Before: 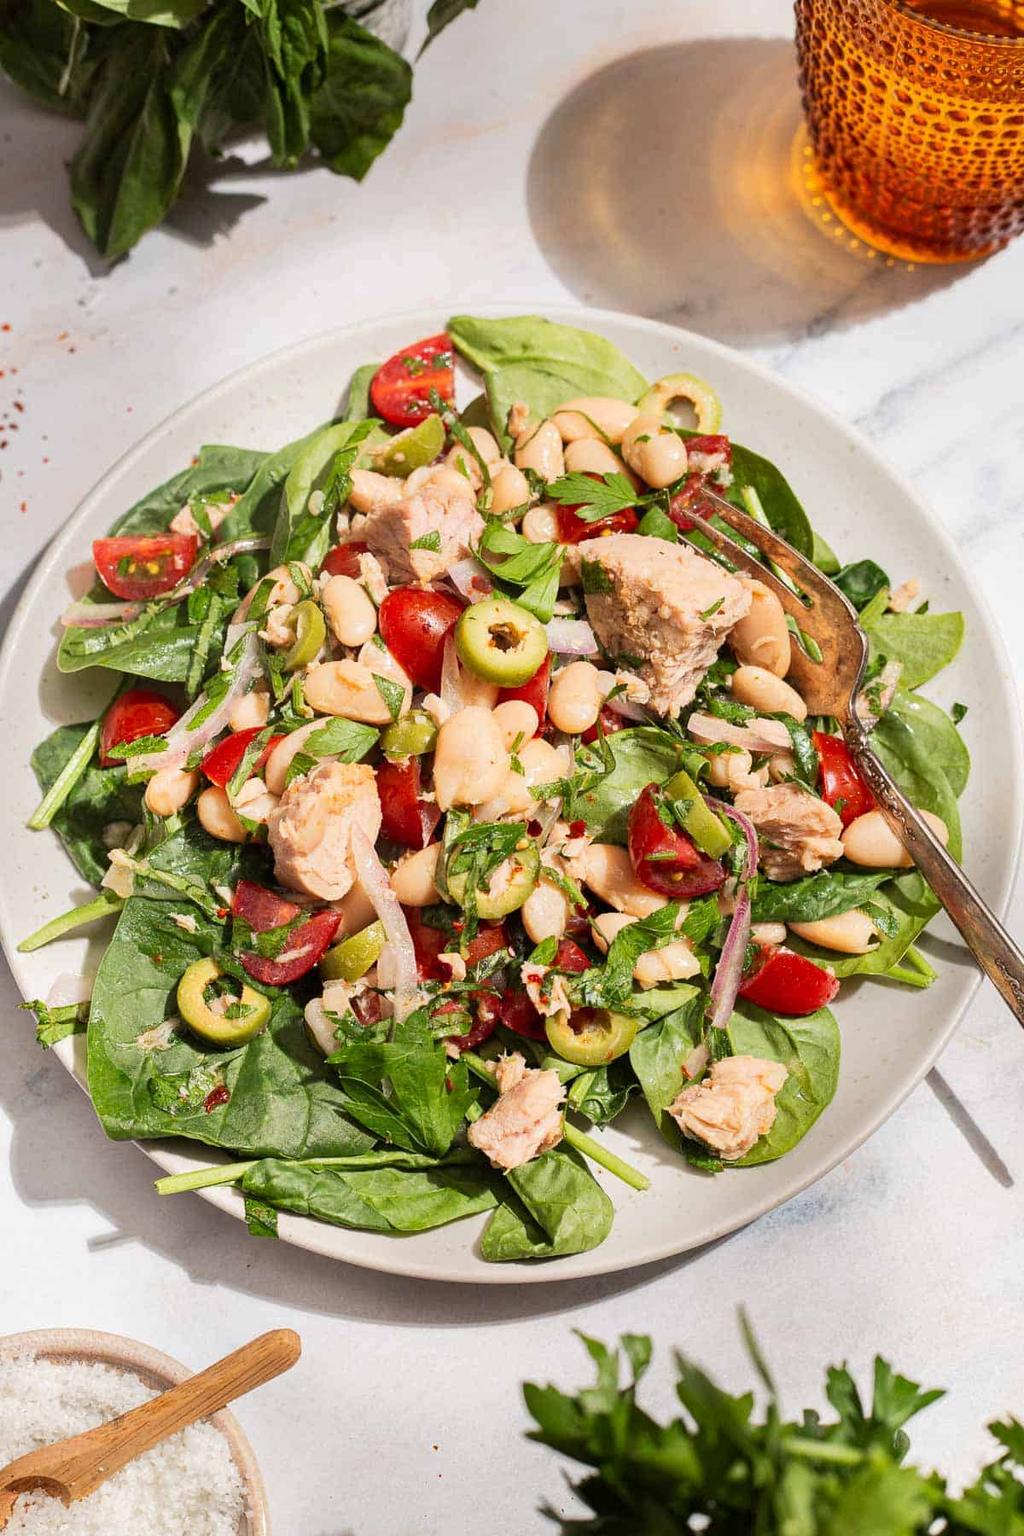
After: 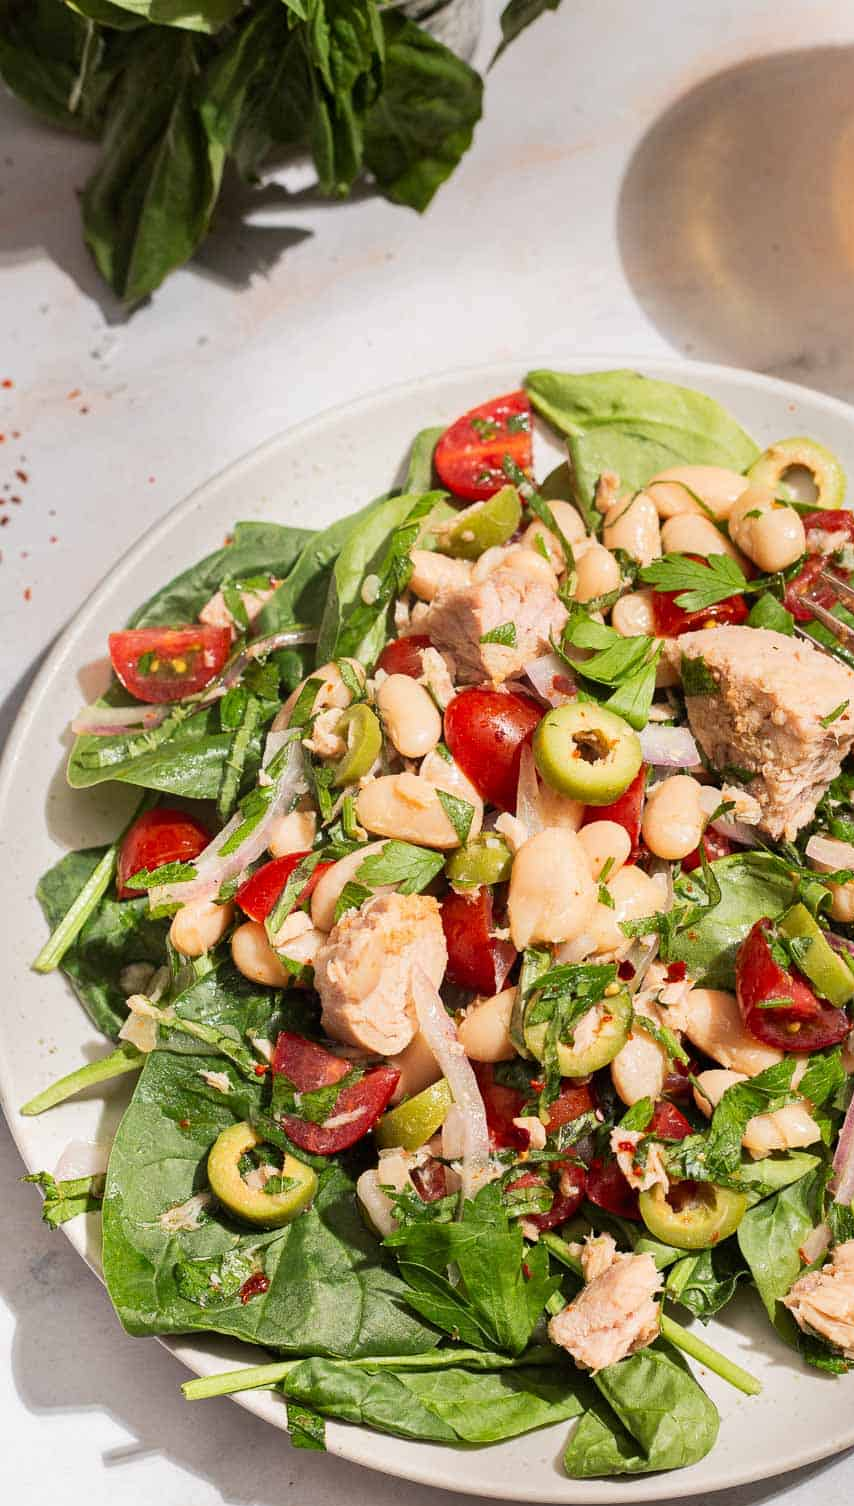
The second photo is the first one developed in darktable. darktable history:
local contrast: mode bilateral grid, contrast 15, coarseness 35, detail 104%, midtone range 0.2
crop: right 28.831%, bottom 16.298%
